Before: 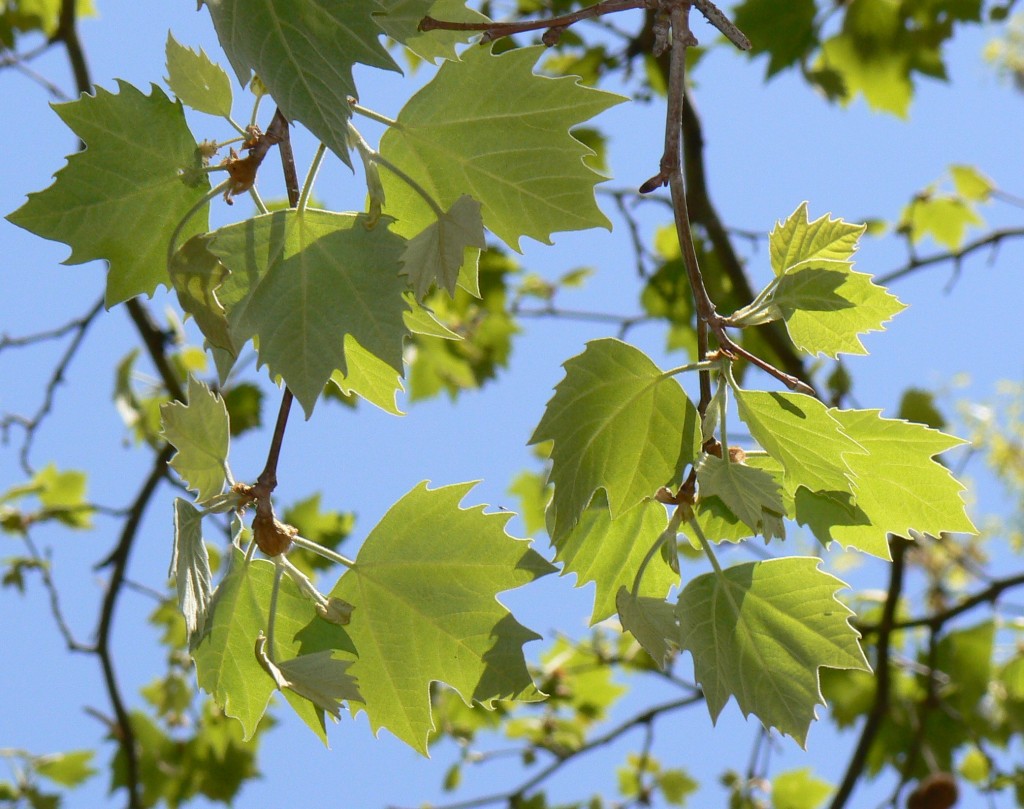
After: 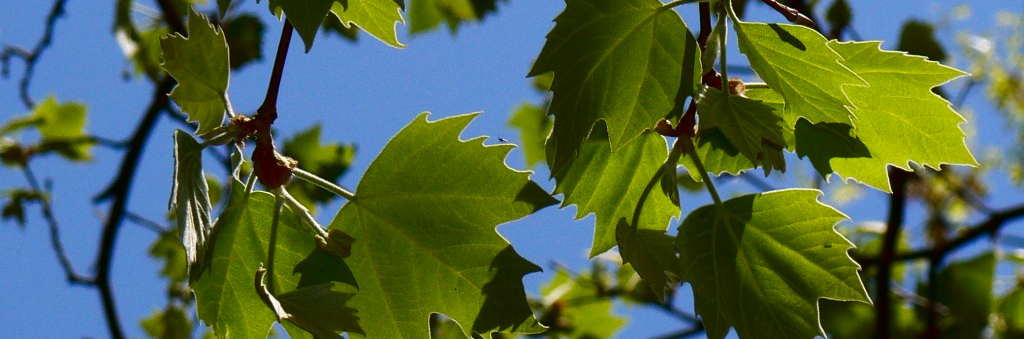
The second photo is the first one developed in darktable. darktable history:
contrast brightness saturation: contrast 0.09, brightness -0.59, saturation 0.17
white balance: red 1.004, blue 1.024
crop: top 45.551%, bottom 12.262%
